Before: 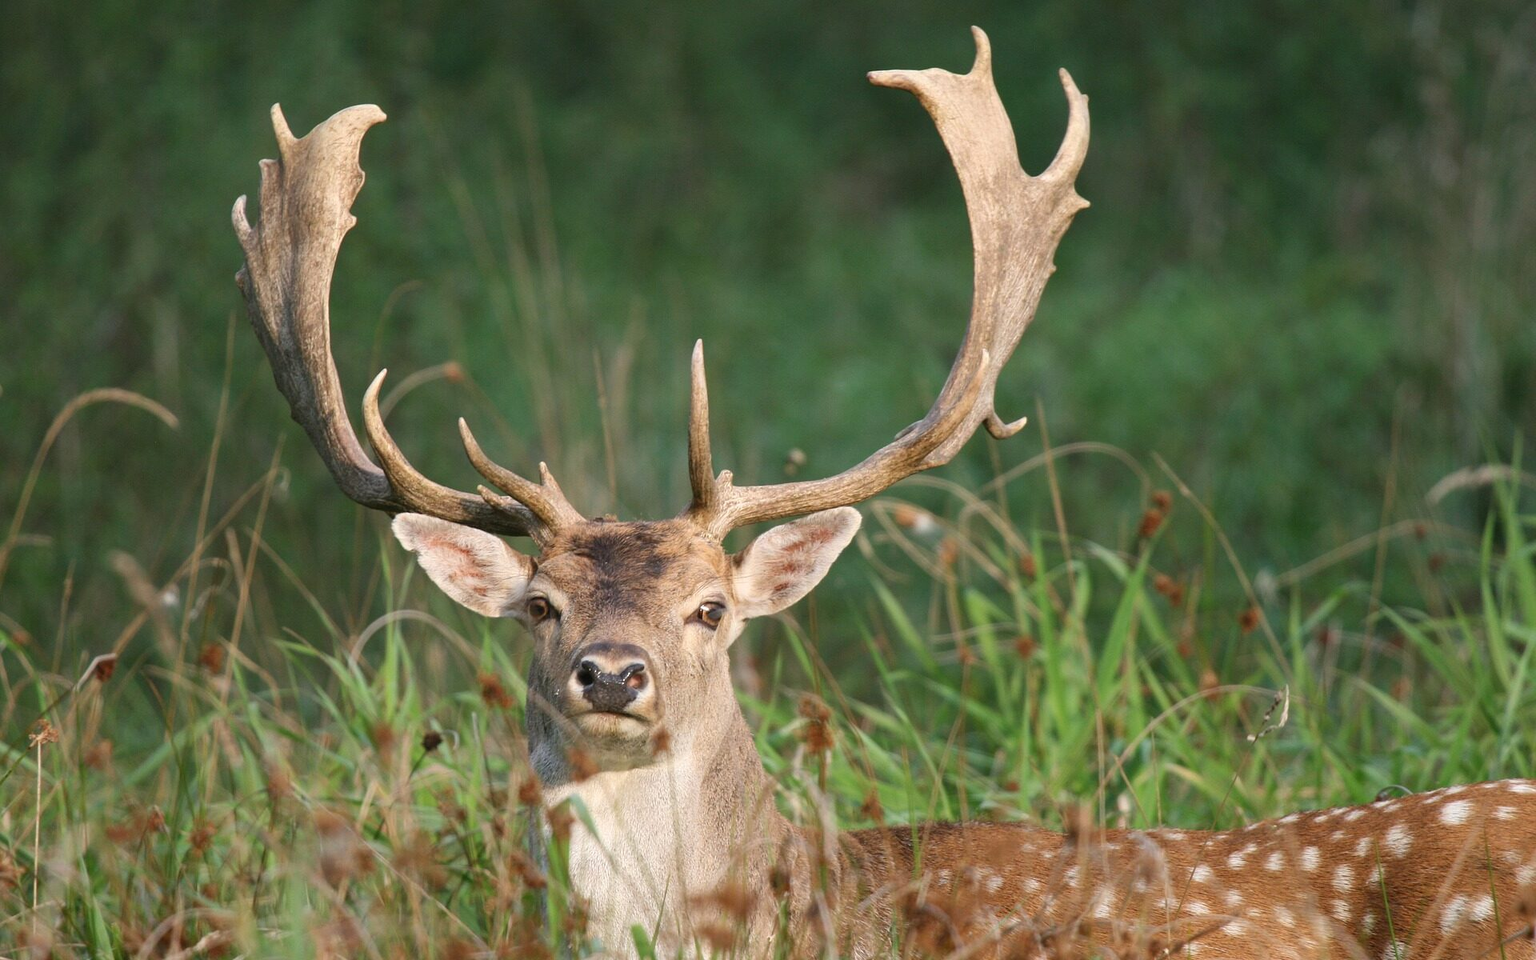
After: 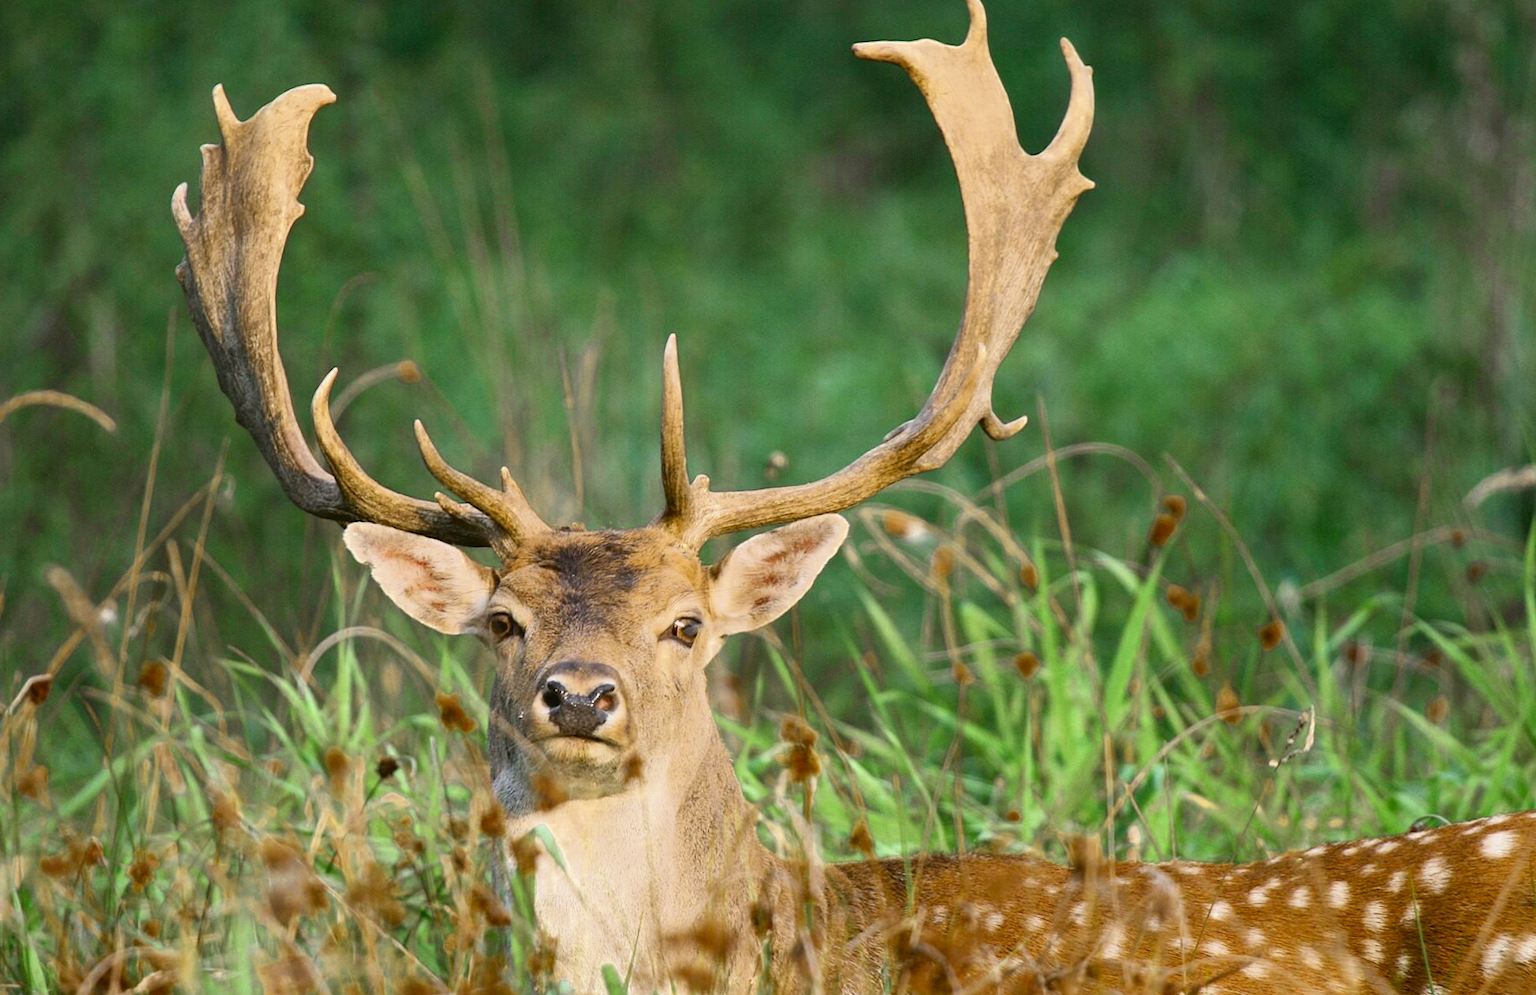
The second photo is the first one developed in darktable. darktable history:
tone curve: curves: ch0 [(0, 0.023) (0.113, 0.084) (0.285, 0.301) (0.673, 0.796) (0.845, 0.932) (0.994, 0.971)]; ch1 [(0, 0) (0.456, 0.437) (0.498, 0.5) (0.57, 0.559) (0.631, 0.639) (1, 1)]; ch2 [(0, 0) (0.417, 0.44) (0.46, 0.453) (0.502, 0.507) (0.55, 0.57) (0.67, 0.712) (1, 1)], color space Lab, independent channels, preserve colors none
color balance: mode lift, gamma, gain (sRGB)
crop and rotate: angle -1.96°, left 3.097%, top 4.154%, right 1.586%, bottom 0.529%
color zones: curves: ch0 [(0.11, 0.396) (0.195, 0.36) (0.25, 0.5) (0.303, 0.412) (0.357, 0.544) (0.75, 0.5) (0.967, 0.328)]; ch1 [(0, 0.468) (0.112, 0.512) (0.202, 0.6) (0.25, 0.5) (0.307, 0.352) (0.357, 0.544) (0.75, 0.5) (0.963, 0.524)]
rotate and perspective: rotation -2.22°, lens shift (horizontal) -0.022, automatic cropping off
